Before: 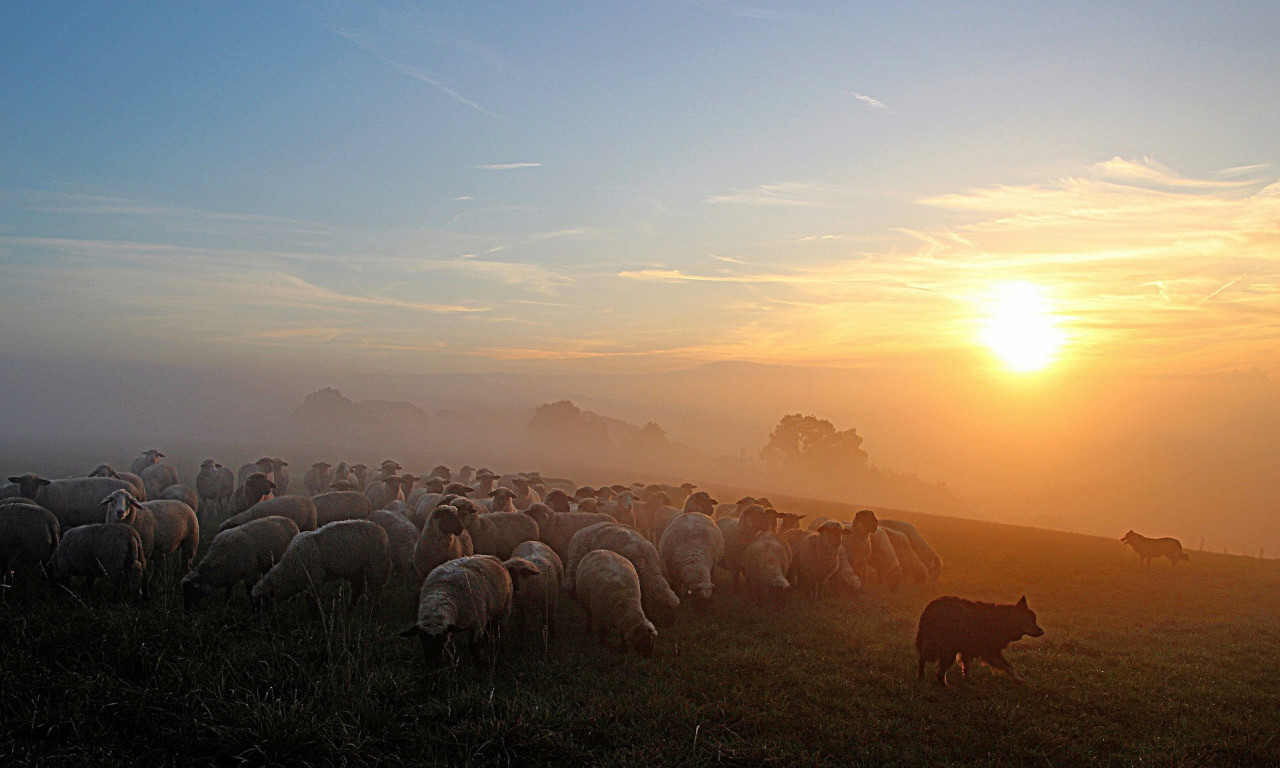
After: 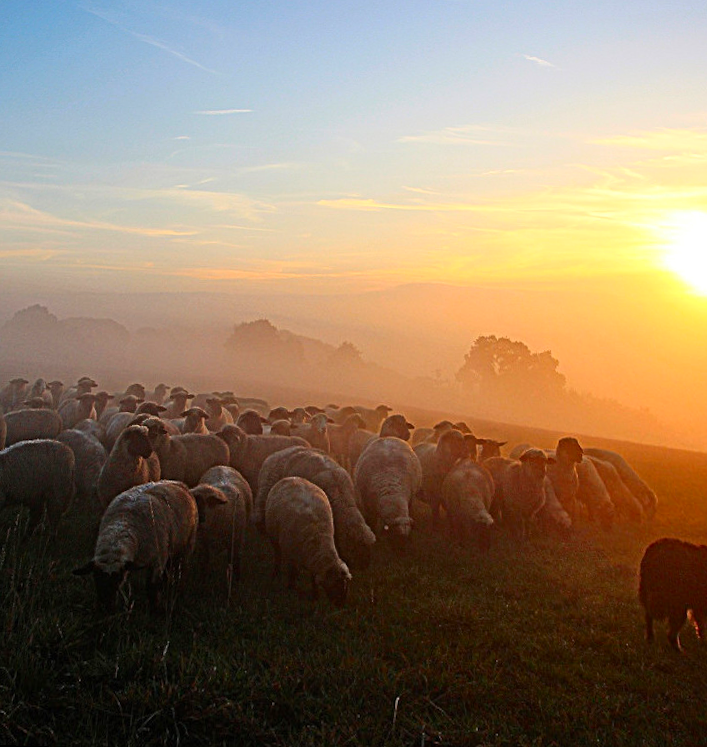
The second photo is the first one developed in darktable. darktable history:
levels: mode automatic, black 0.023%, white 99.97%, levels [0.062, 0.494, 0.925]
contrast brightness saturation: contrast 0.23, brightness 0.1, saturation 0.29
crop and rotate: left 15.754%, right 17.579%
rotate and perspective: rotation 0.72°, lens shift (vertical) -0.352, lens shift (horizontal) -0.051, crop left 0.152, crop right 0.859, crop top 0.019, crop bottom 0.964
